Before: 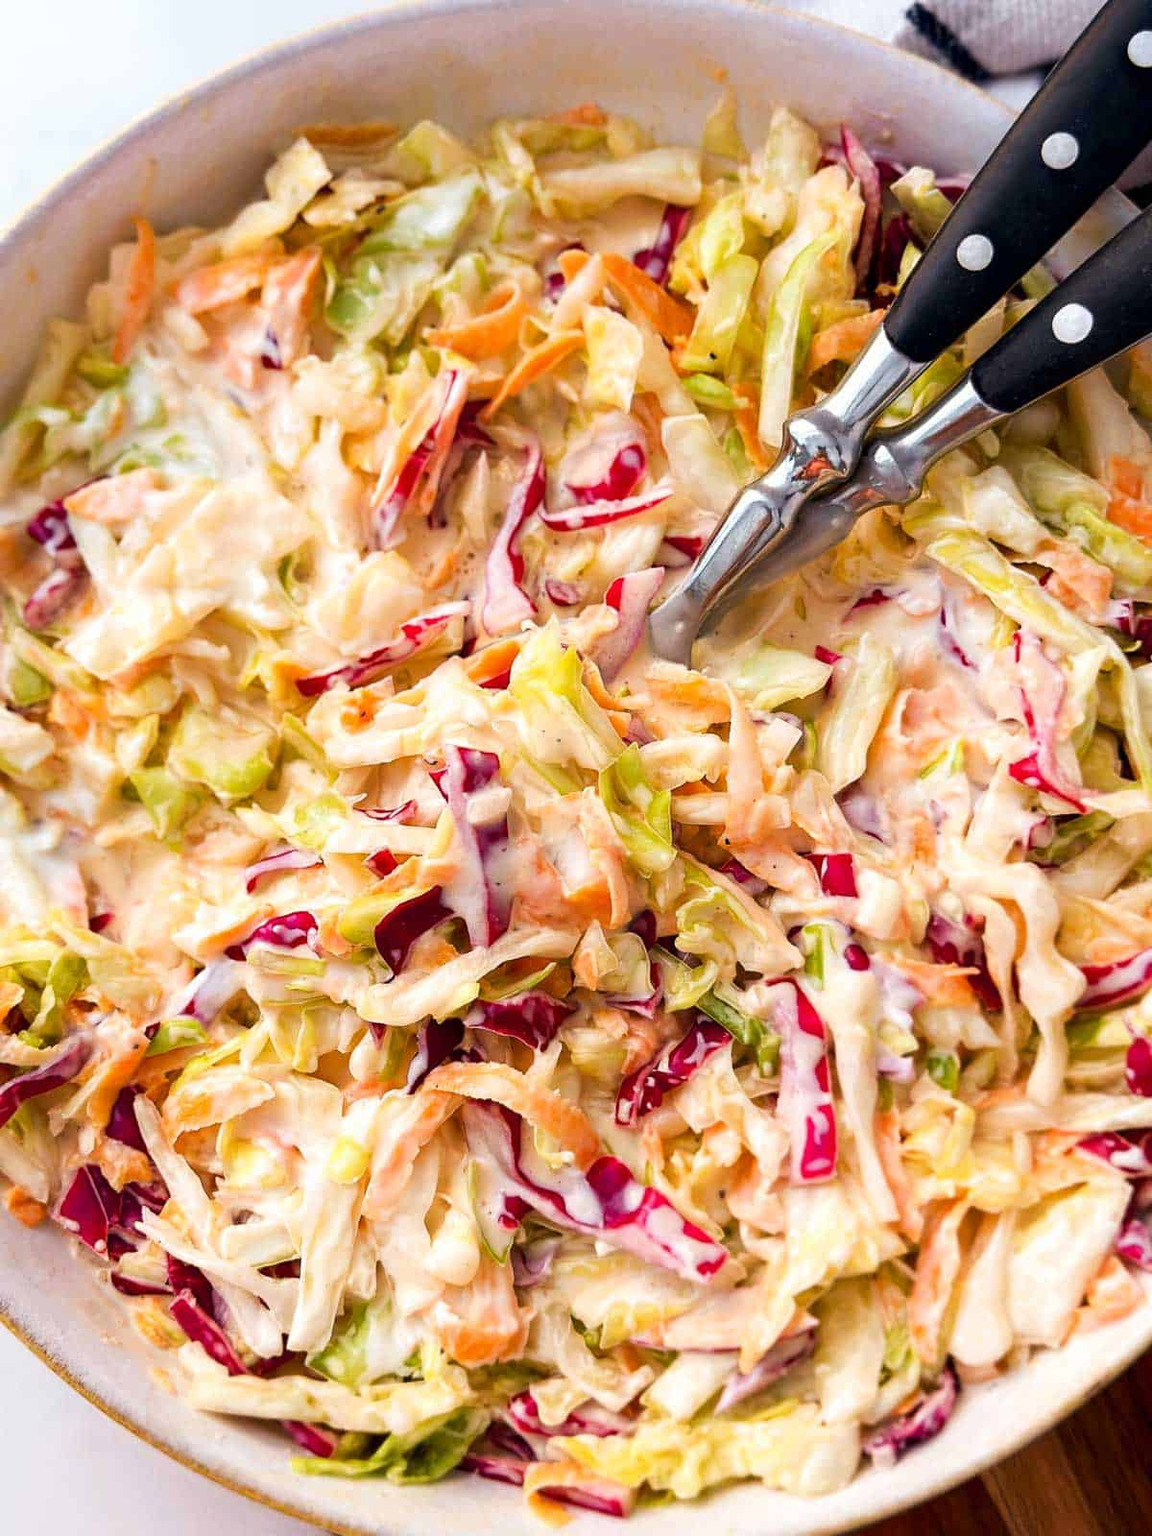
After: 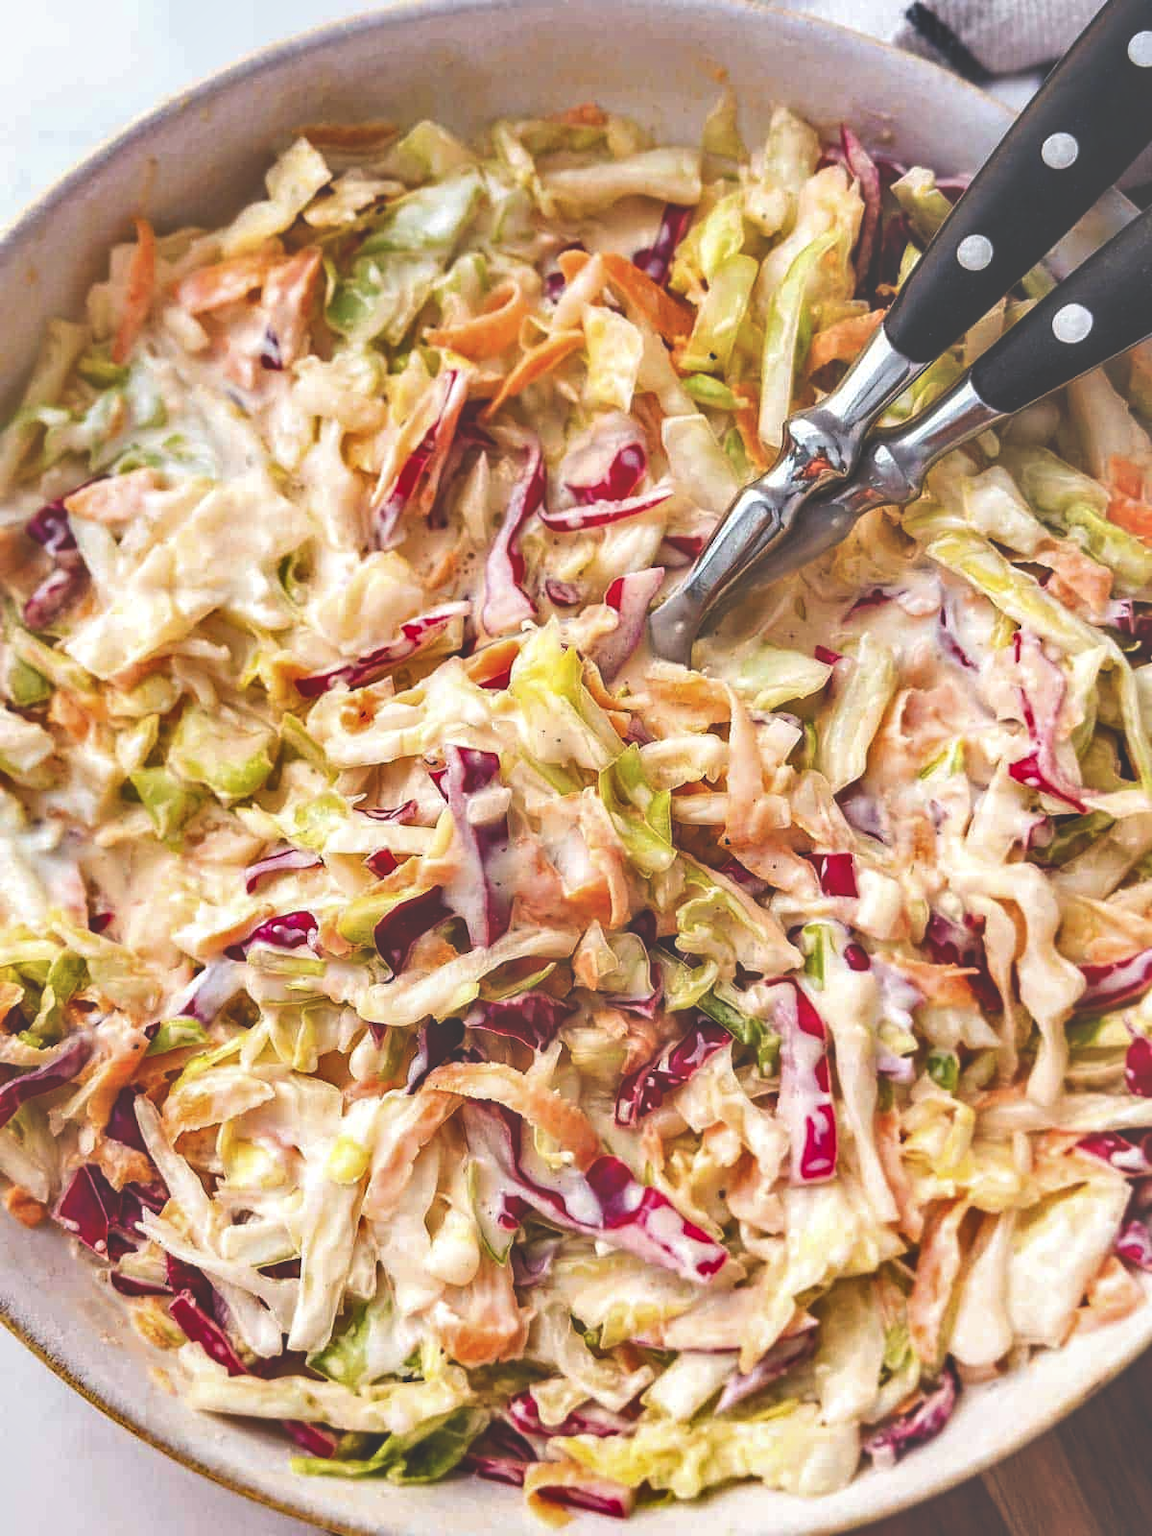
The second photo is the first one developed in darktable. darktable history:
local contrast: on, module defaults
exposure: black level correction -0.06, exposure -0.05 EV, compensate highlight preservation false
shadows and highlights: low approximation 0.01, soften with gaussian
